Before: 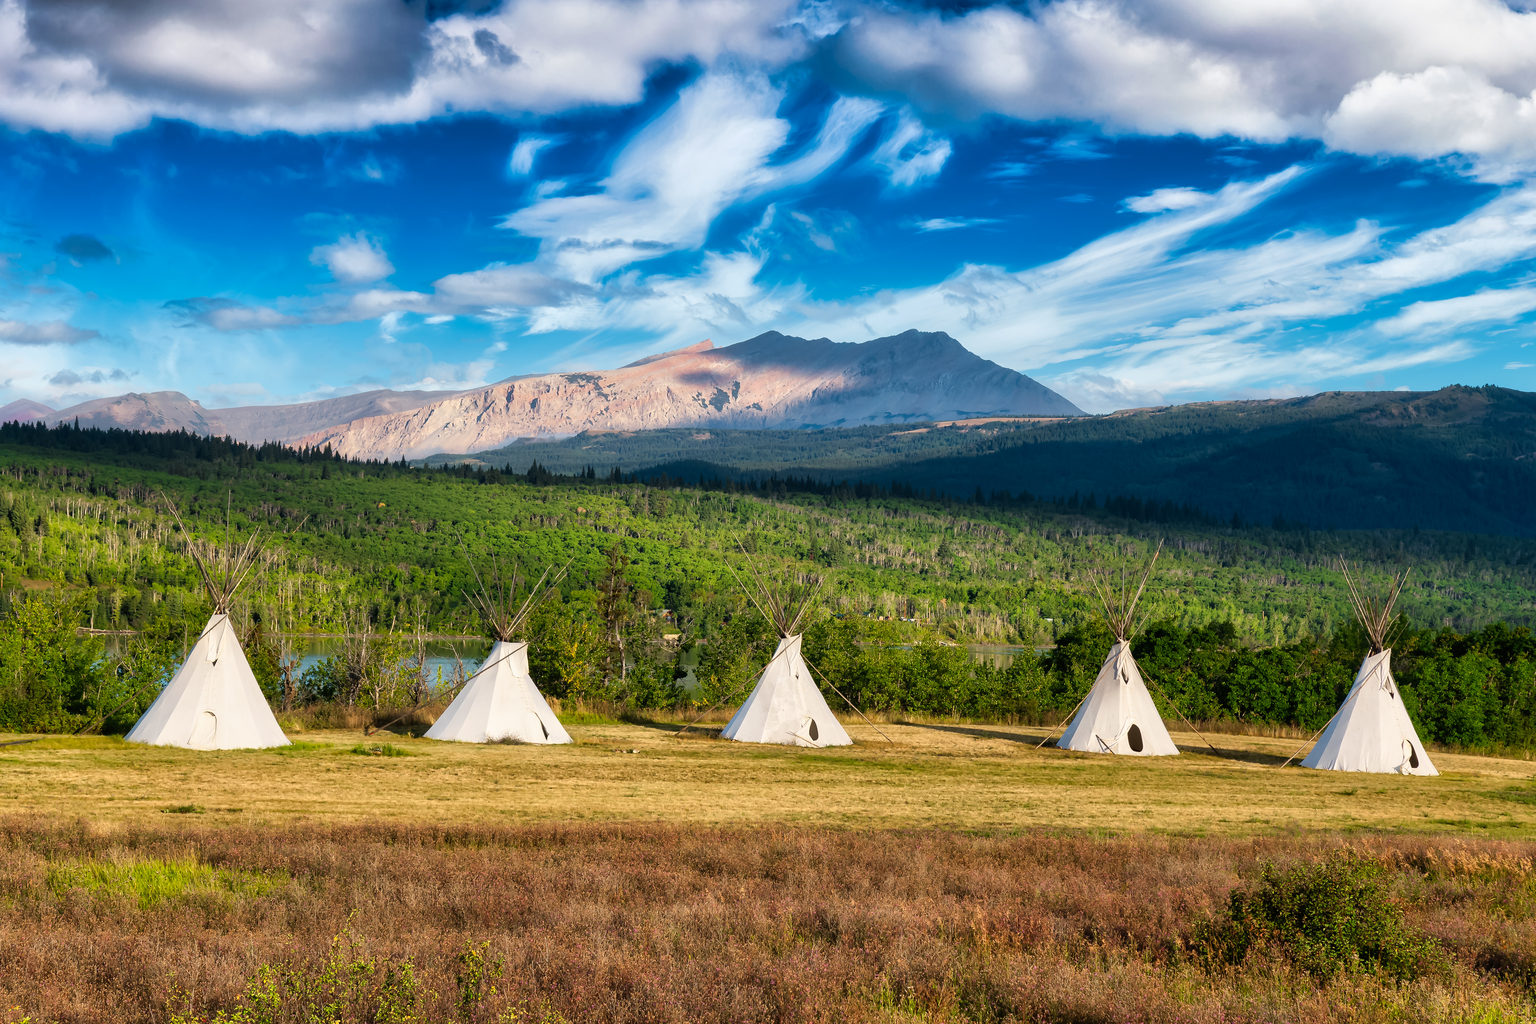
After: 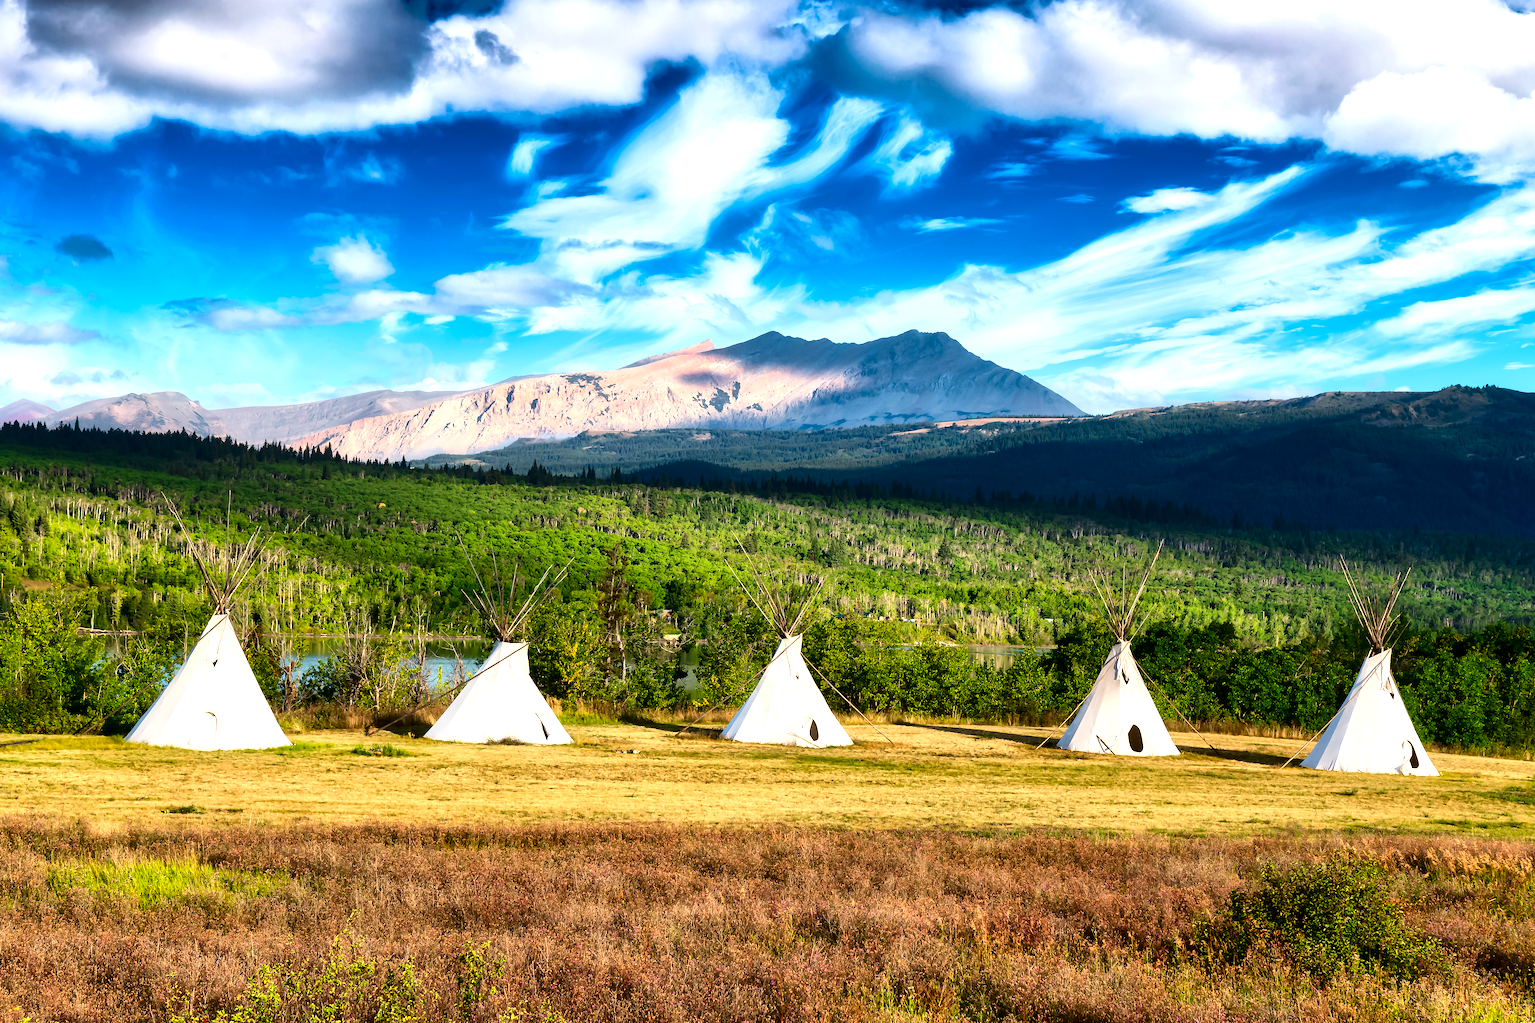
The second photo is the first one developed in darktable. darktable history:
contrast brightness saturation: contrast 0.195, brightness -0.114, saturation 0.099
exposure: exposure 0.657 EV, compensate exposure bias true, compensate highlight preservation false
crop: bottom 0.057%
